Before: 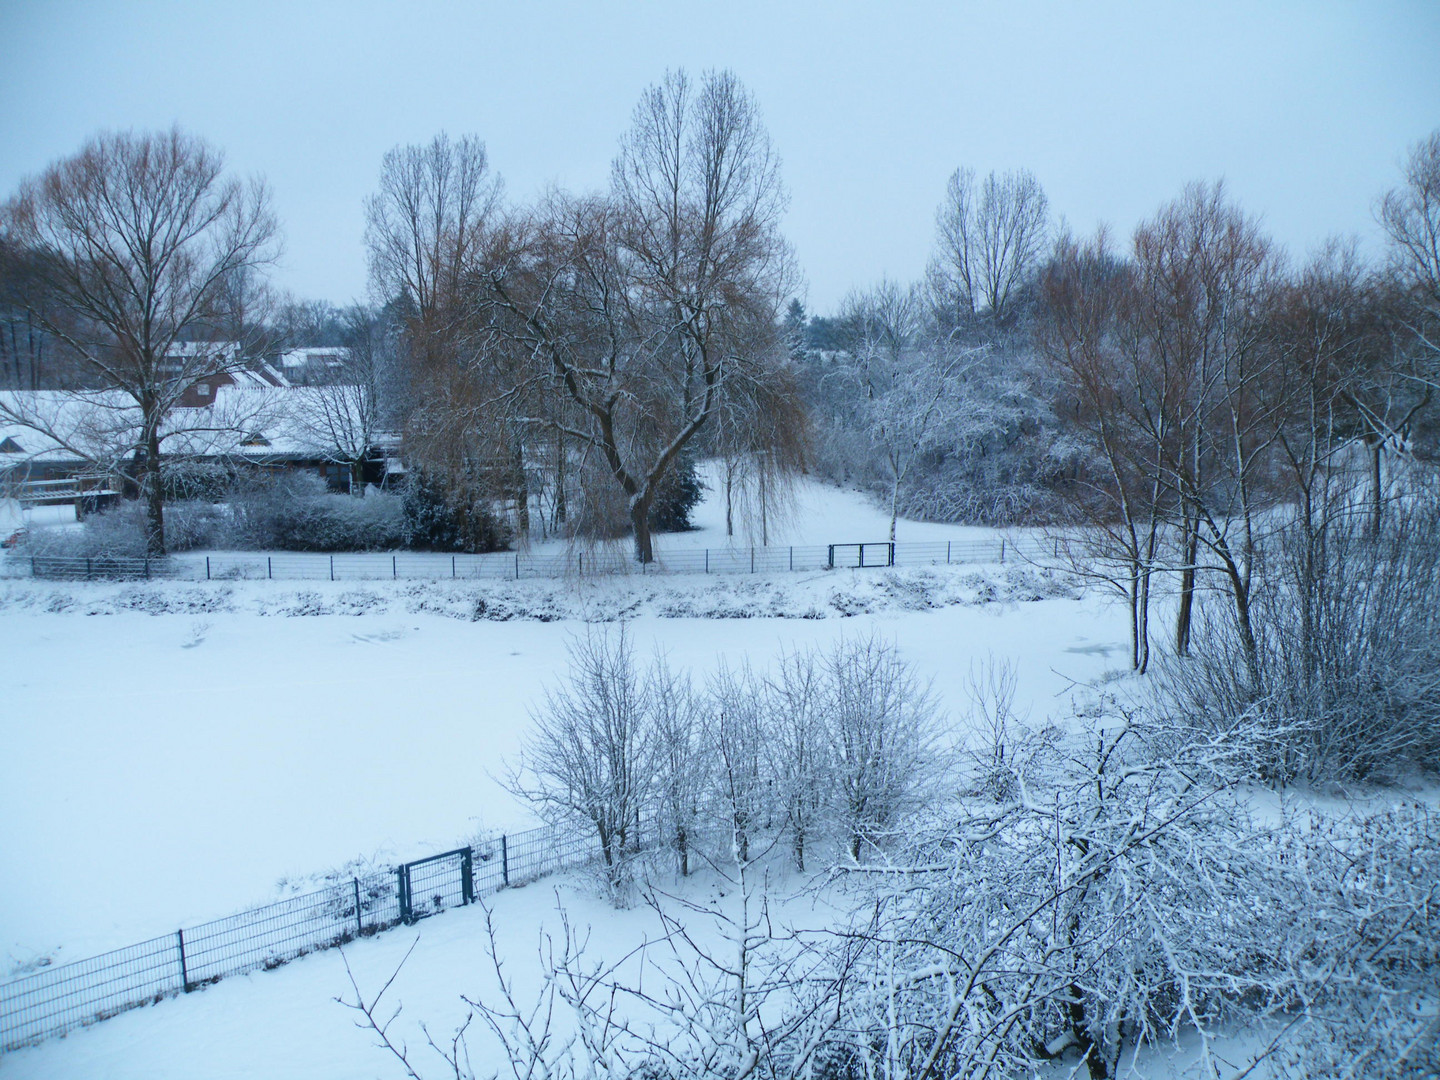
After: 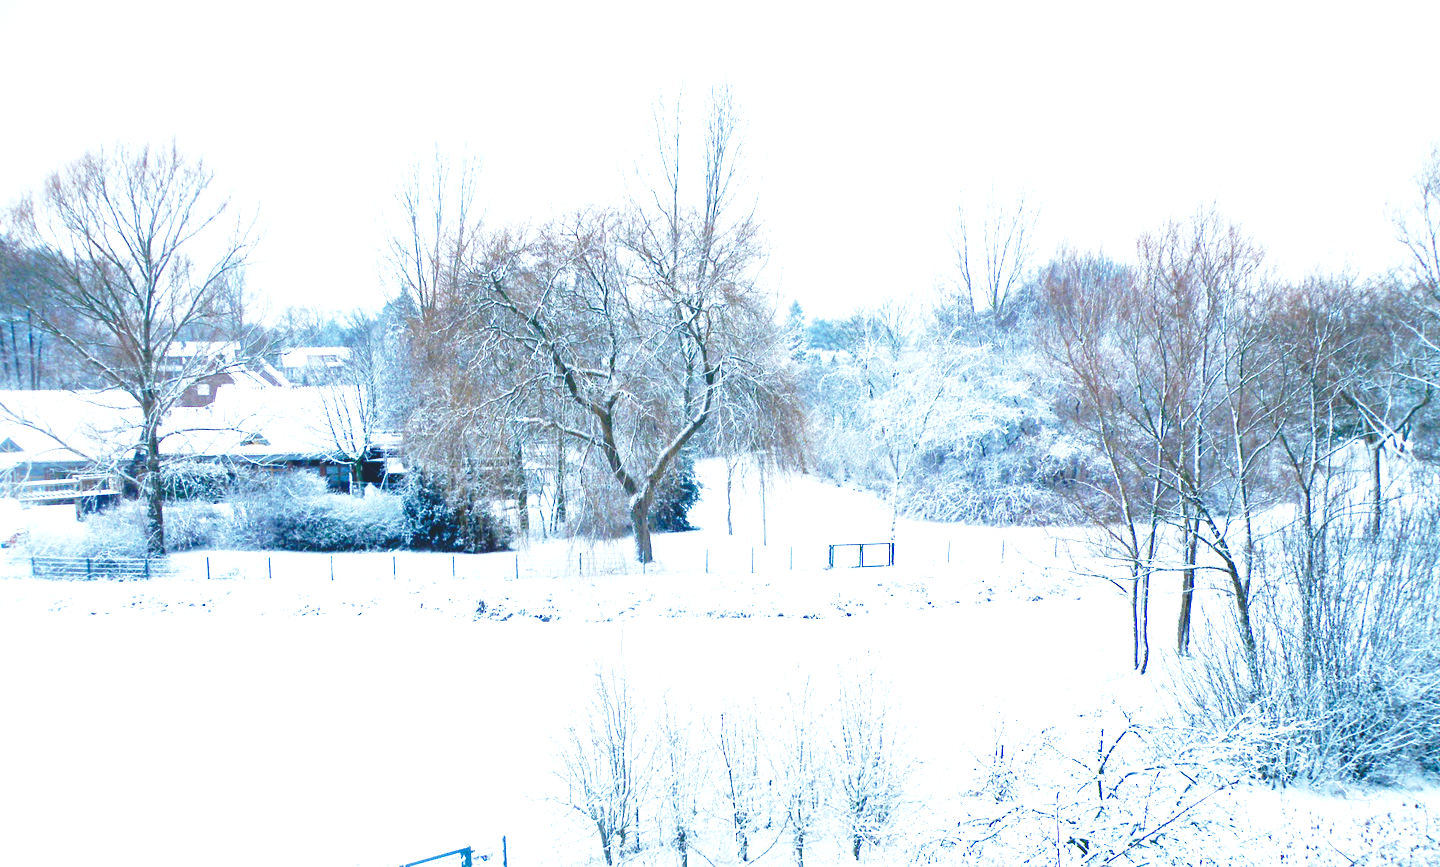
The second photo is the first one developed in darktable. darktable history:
base curve: curves: ch0 [(0, 0) (0.04, 0.03) (0.133, 0.232) (0.448, 0.748) (0.843, 0.968) (1, 1)], preserve colors none
crop: bottom 19.7%
color zones: curves: ch0 [(0.11, 0.396) (0.195, 0.36) (0.25, 0.5) (0.303, 0.412) (0.357, 0.544) (0.75, 0.5) (0.967, 0.328)]; ch1 [(0, 0.468) (0.112, 0.512) (0.202, 0.6) (0.25, 0.5) (0.307, 0.352) (0.357, 0.544) (0.75, 0.5) (0.963, 0.524)]
local contrast: highlights 103%, shadows 99%, detail 119%, midtone range 0.2
exposure: black level correction 0.001, exposure 1.726 EV, compensate highlight preservation false
tone equalizer: on, module defaults
tone curve: curves: ch0 [(0, 0) (0.003, 0.126) (0.011, 0.129) (0.025, 0.133) (0.044, 0.143) (0.069, 0.155) (0.1, 0.17) (0.136, 0.189) (0.177, 0.217) (0.224, 0.25) (0.277, 0.293) (0.335, 0.346) (0.399, 0.398) (0.468, 0.456) (0.543, 0.517) (0.623, 0.583) (0.709, 0.659) (0.801, 0.756) (0.898, 0.856) (1, 1)], color space Lab, independent channels
